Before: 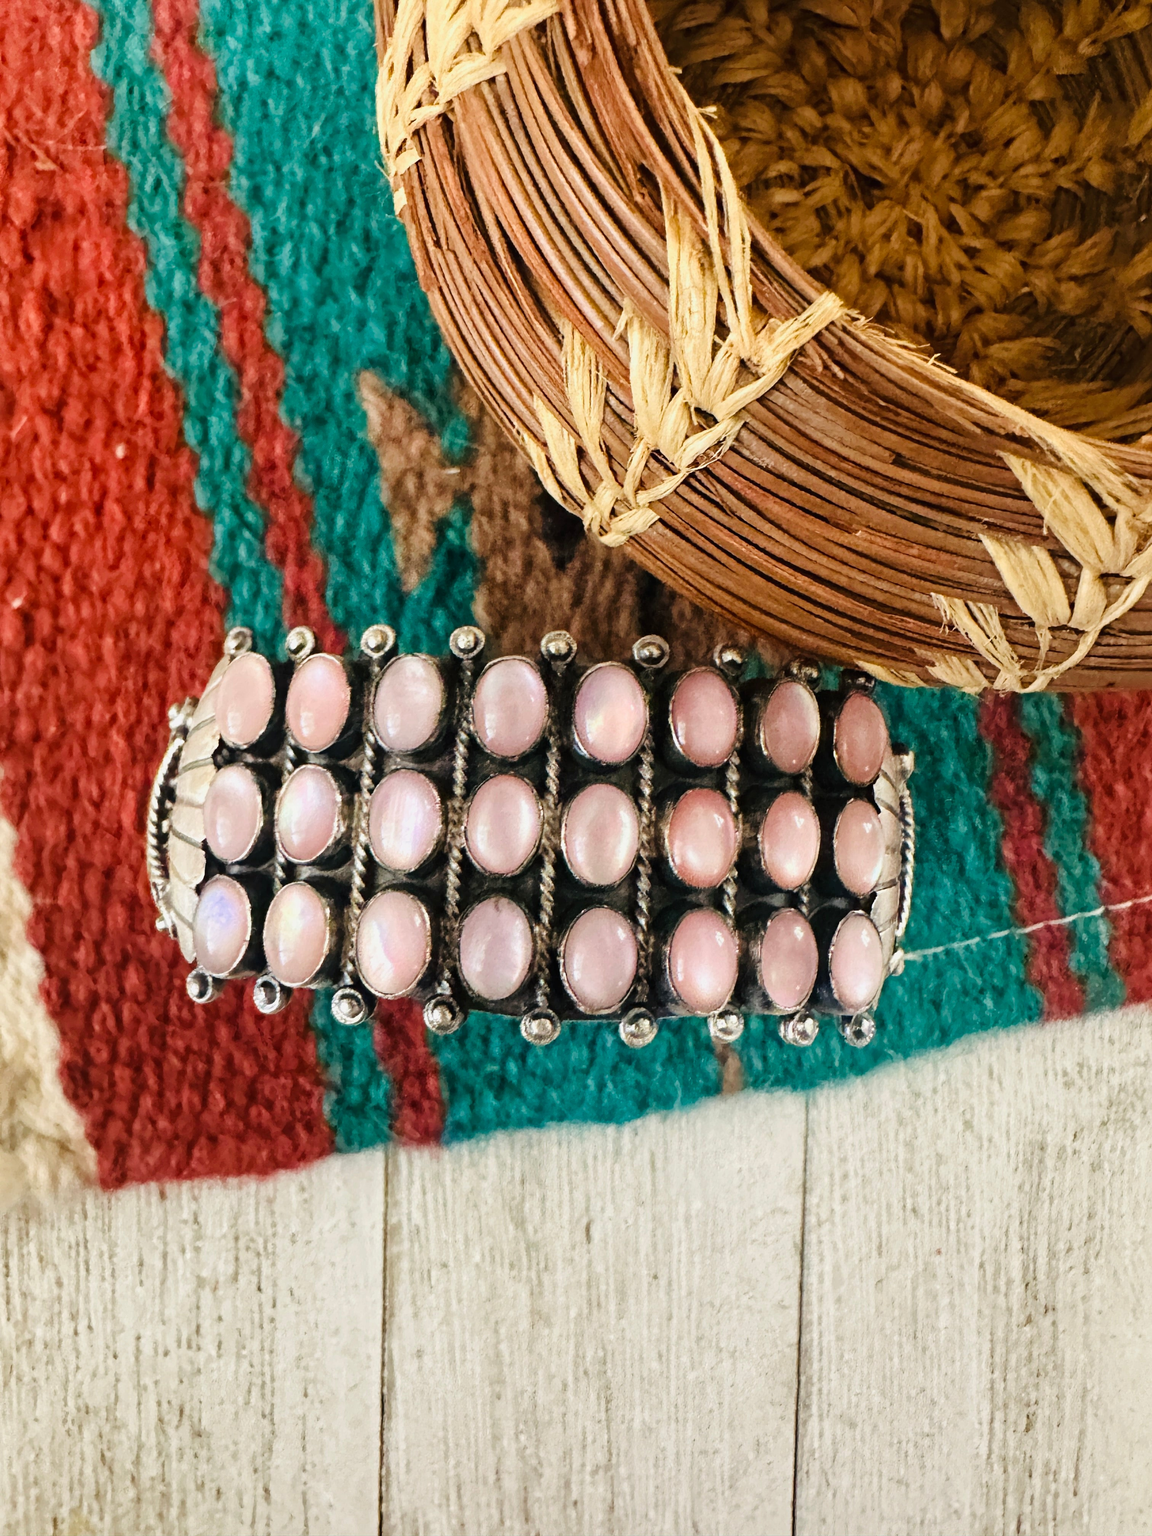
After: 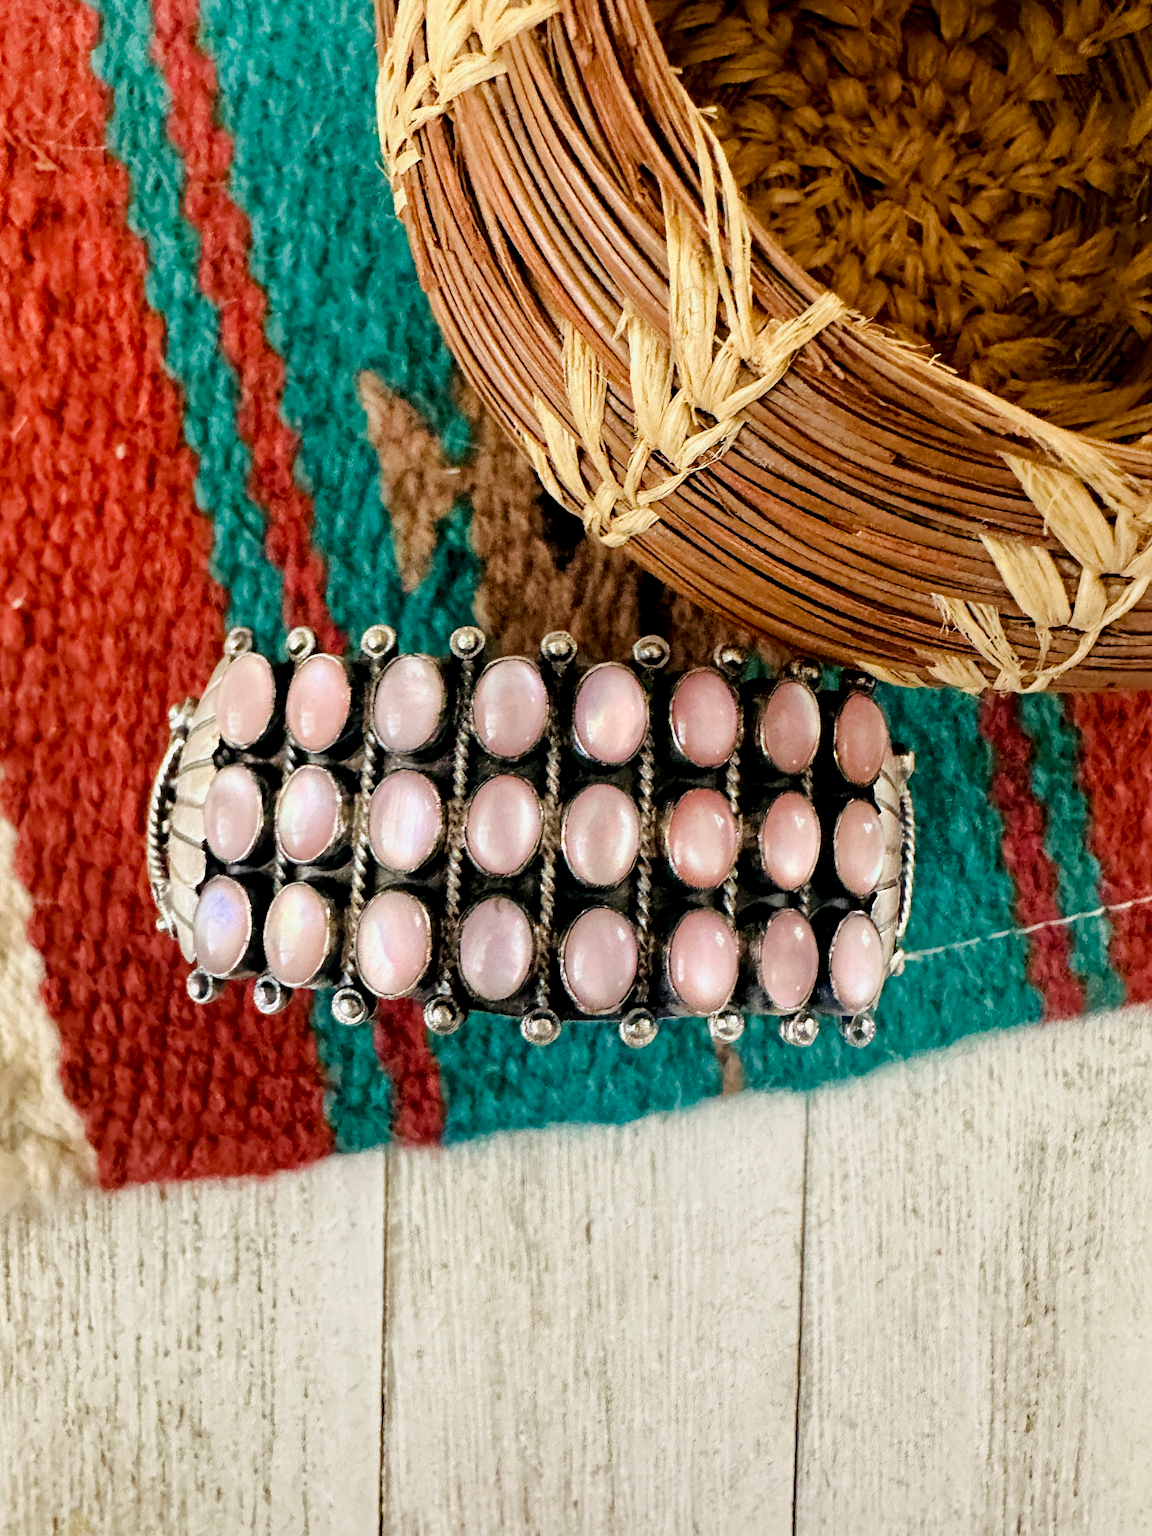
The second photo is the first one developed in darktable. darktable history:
tone equalizer: -8 EV -1.84 EV, -7 EV -1.16 EV, -6 EV -1.62 EV, smoothing diameter 25%, edges refinement/feathering 10, preserve details guided filter
exposure: black level correction 0.009, compensate highlight preservation false
